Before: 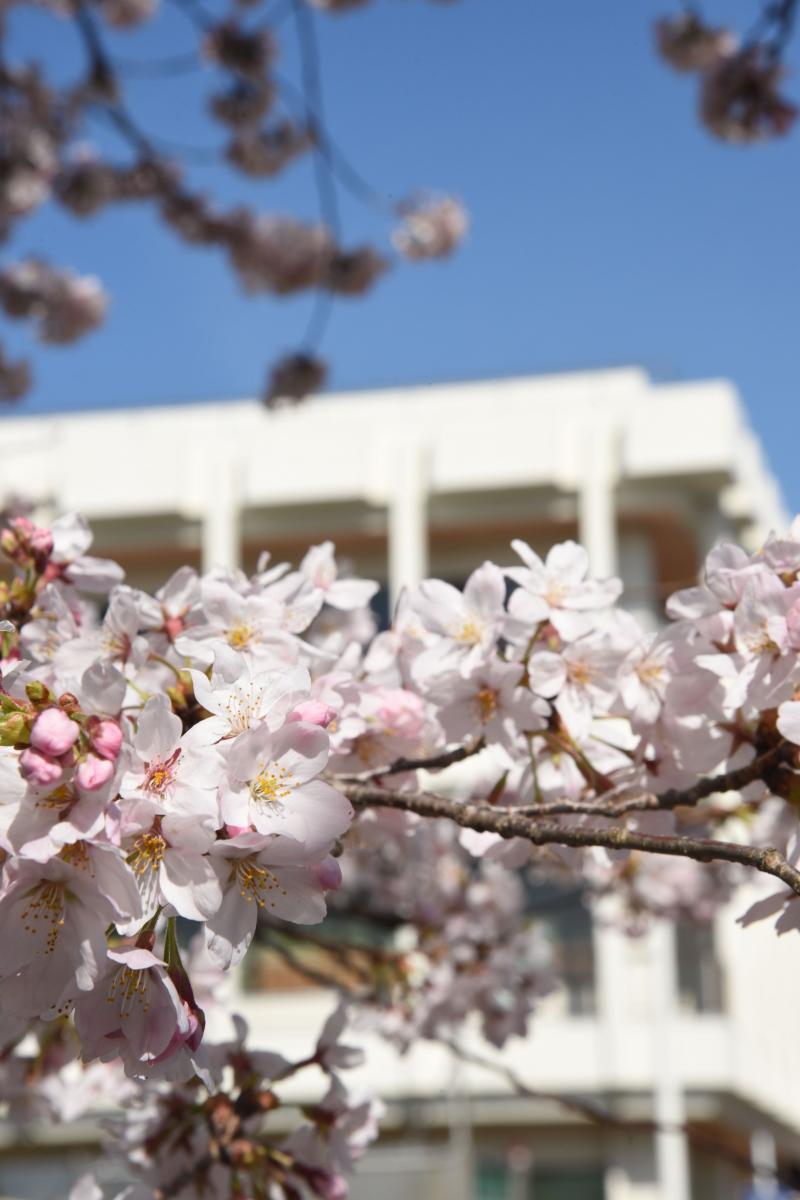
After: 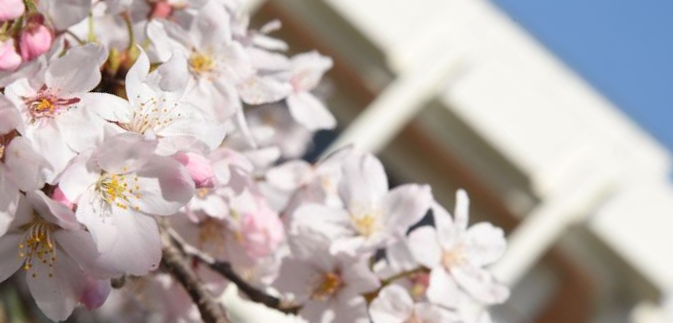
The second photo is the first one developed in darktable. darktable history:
crop and rotate: angle -45.22°, top 16.813%, right 0.835%, bottom 11.699%
